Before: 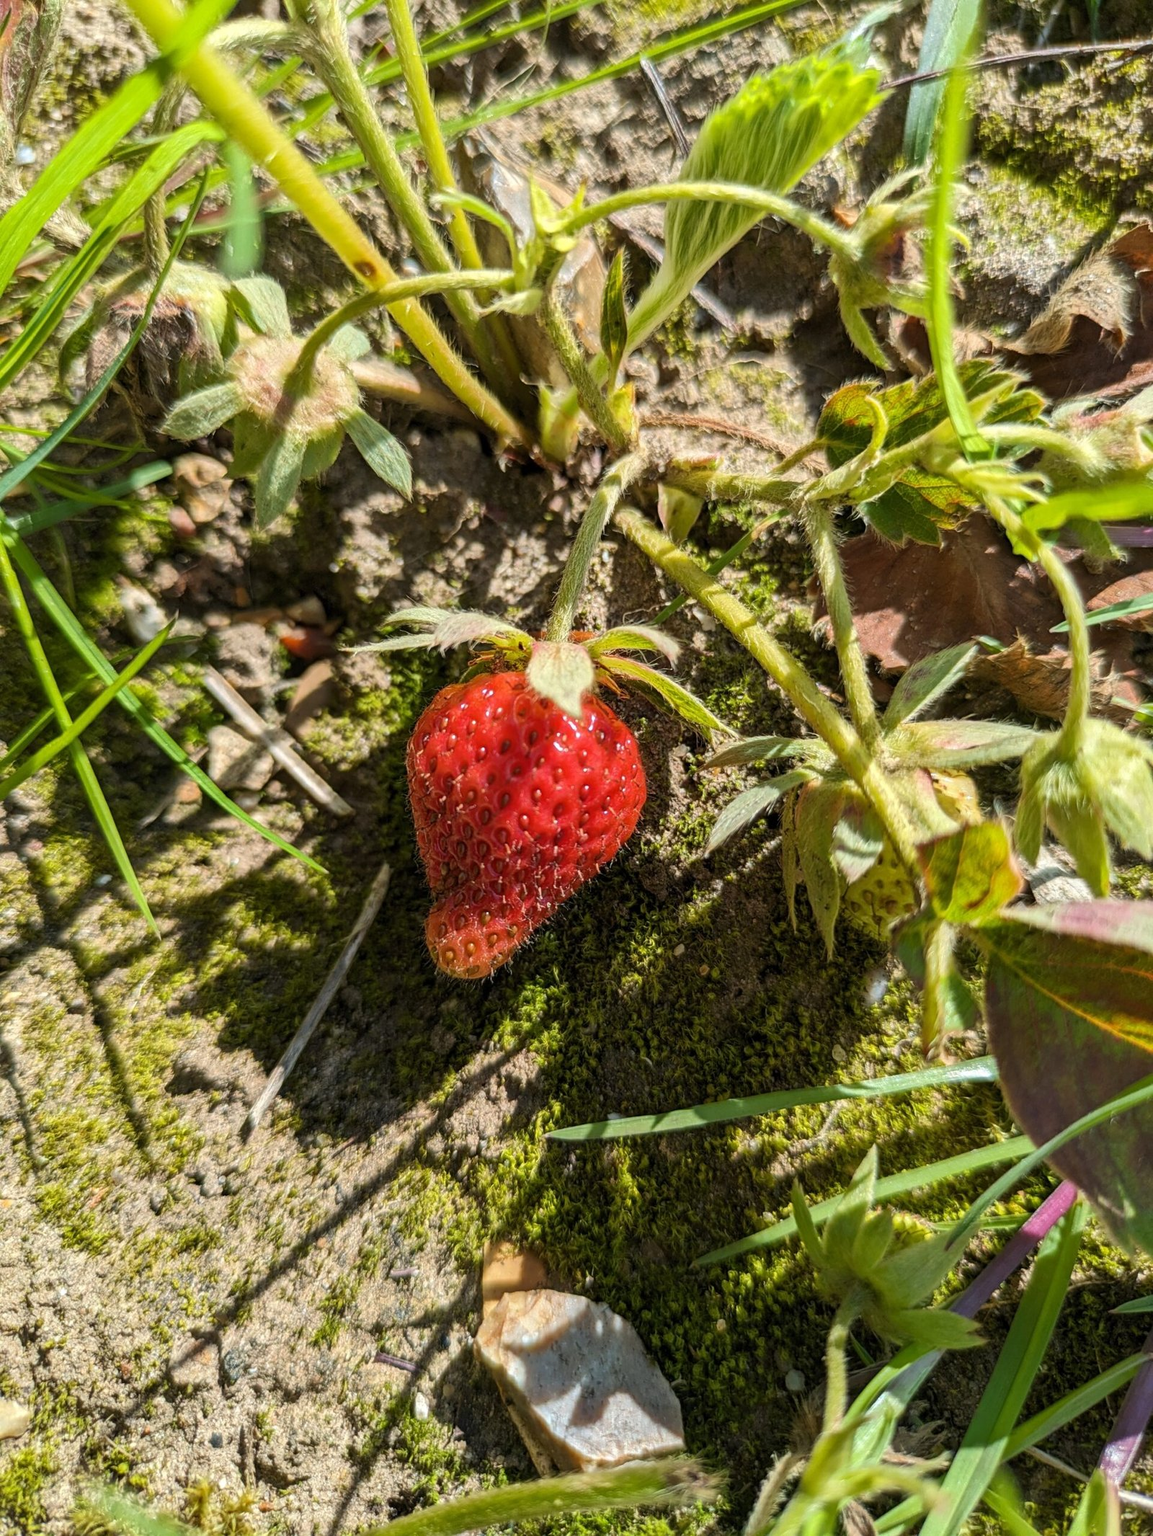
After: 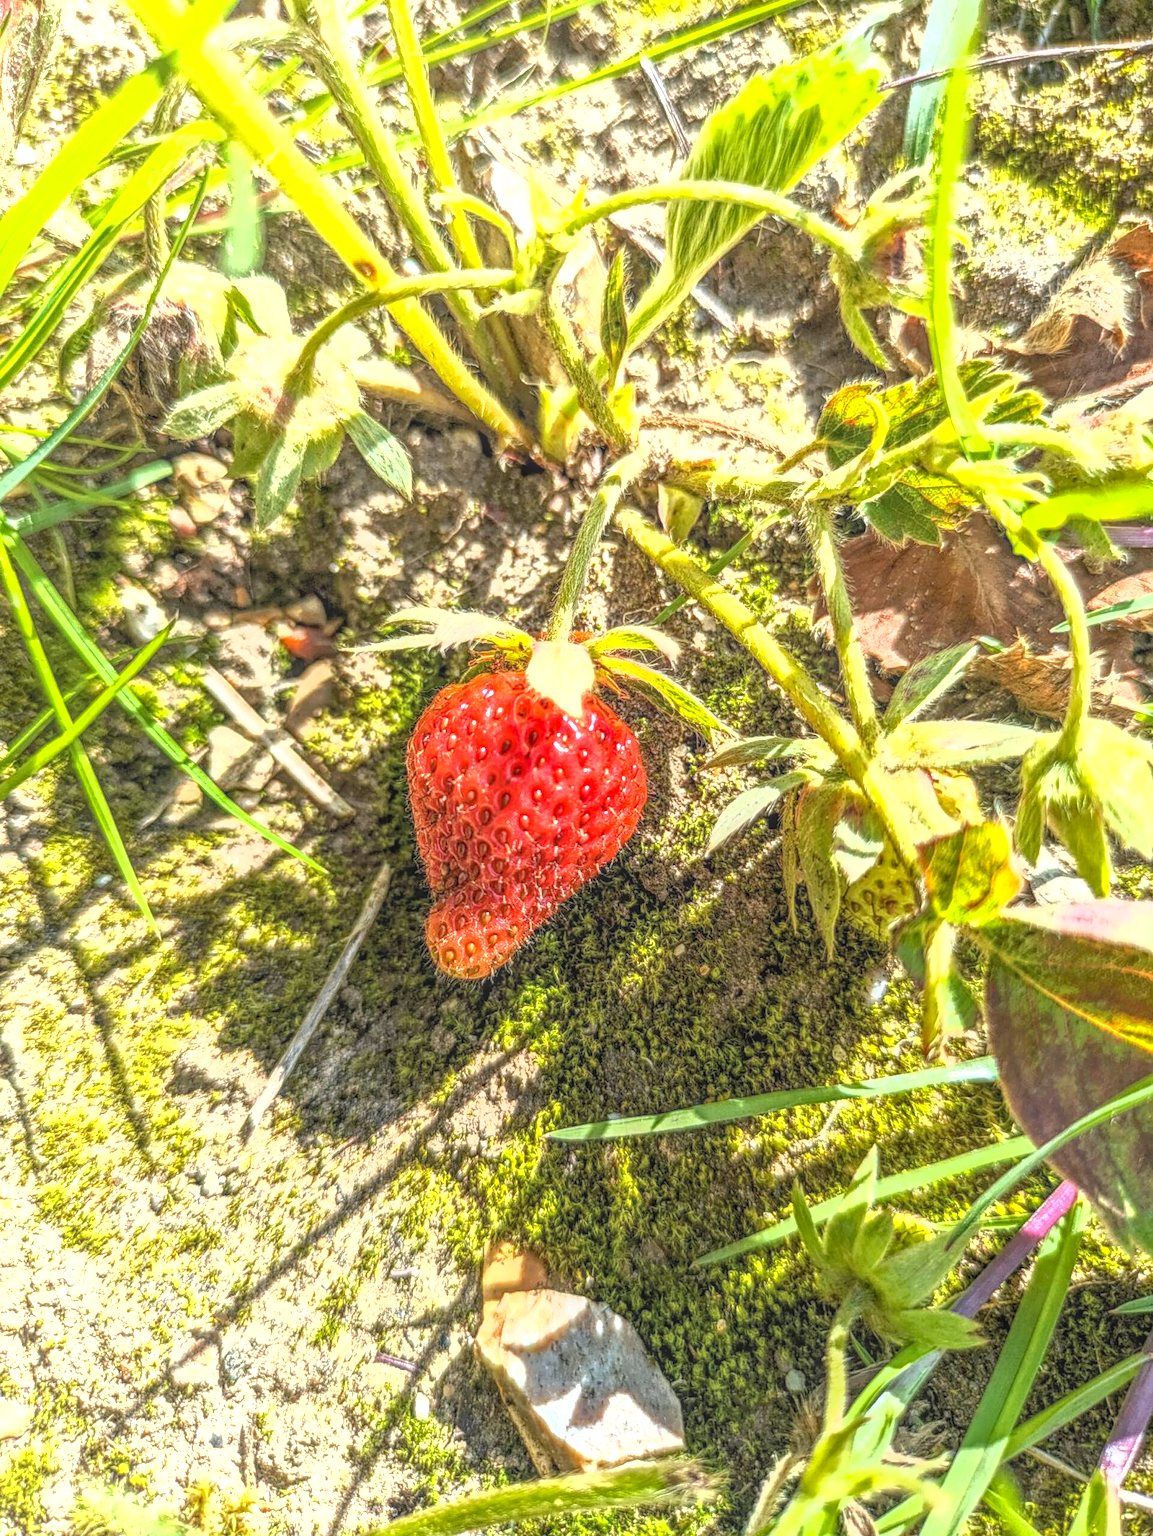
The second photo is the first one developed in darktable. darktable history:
exposure: black level correction 0.002, exposure 1.319 EV, compensate highlight preservation false
local contrast: highlights 20%, shadows 24%, detail 199%, midtone range 0.2
